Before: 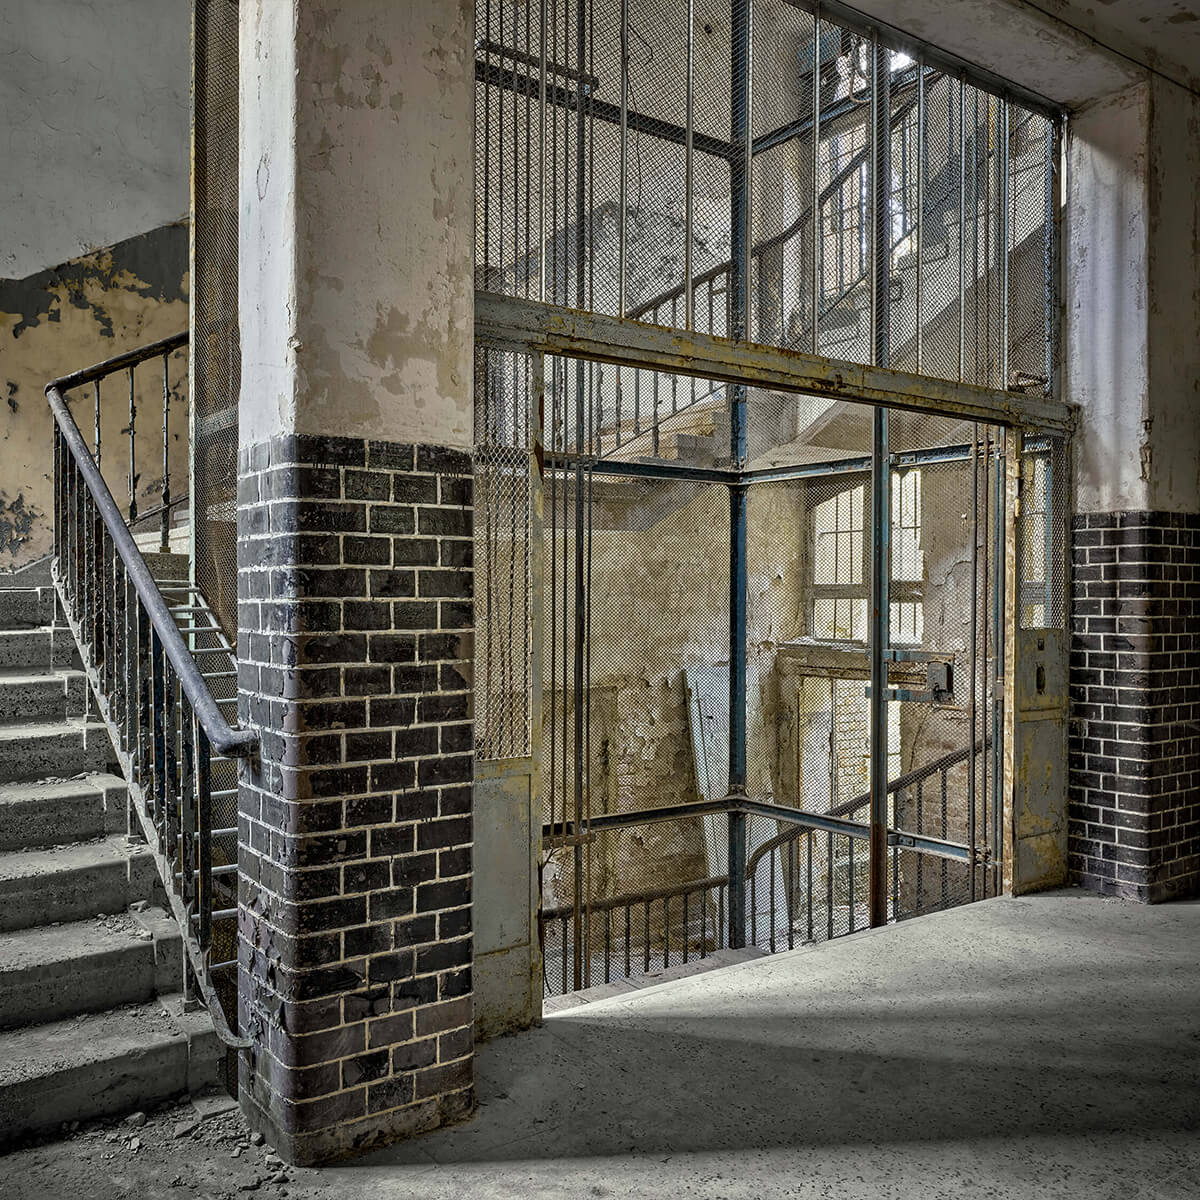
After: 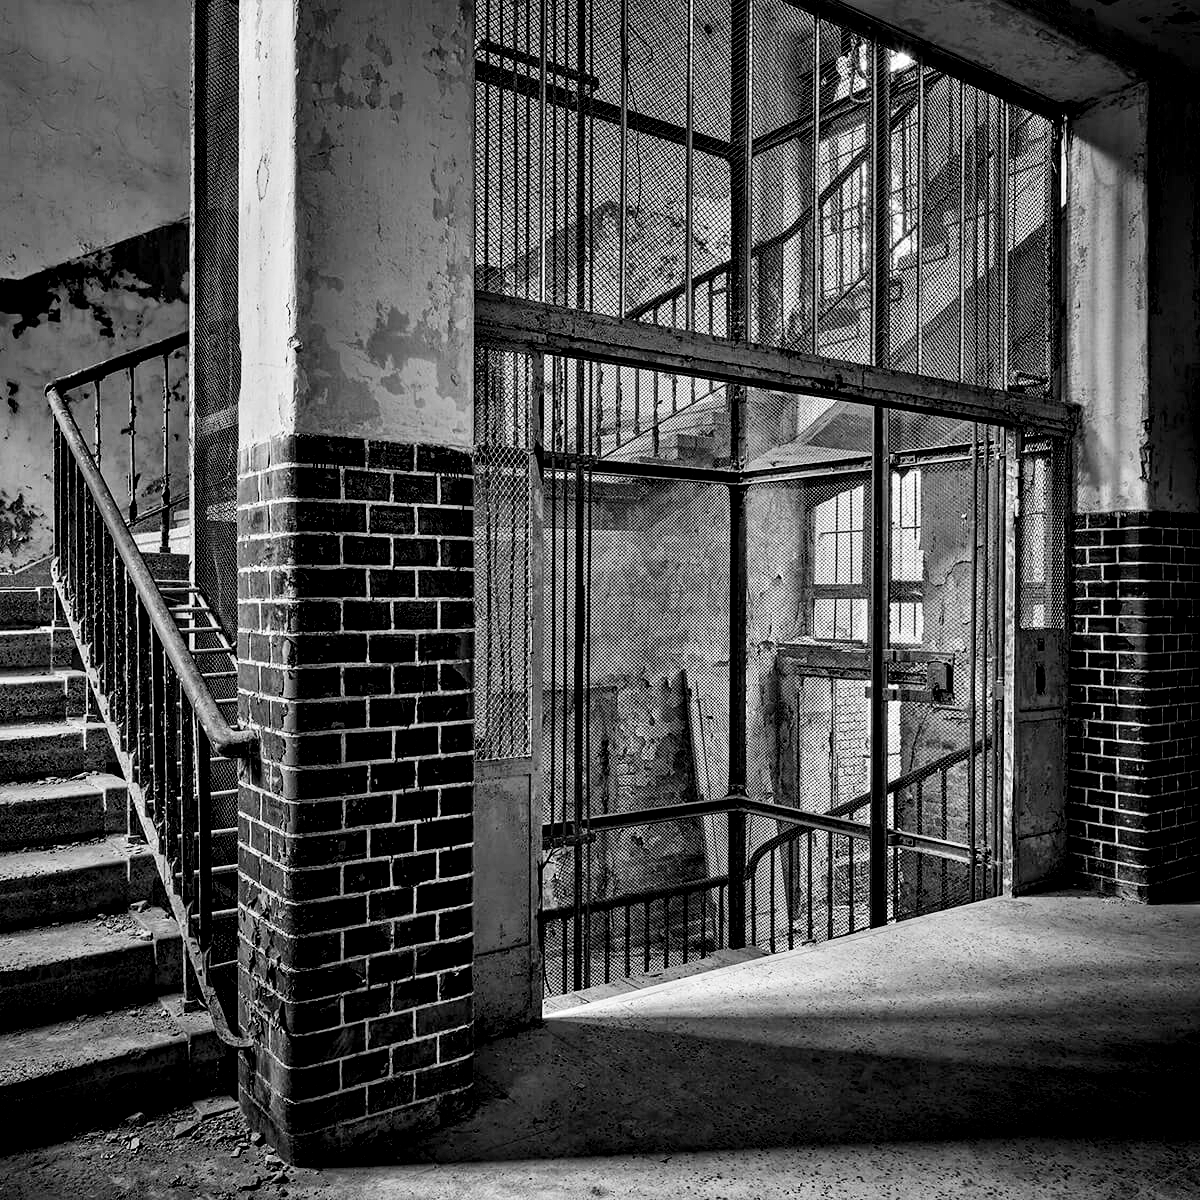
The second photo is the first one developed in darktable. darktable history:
levels: levels [0.052, 0.496, 0.908]
filmic rgb: black relative exposure -5 EV, white relative exposure 3.5 EV, hardness 3.19, contrast 1.4, highlights saturation mix -50%
monochrome: a -35.87, b 49.73, size 1.7
